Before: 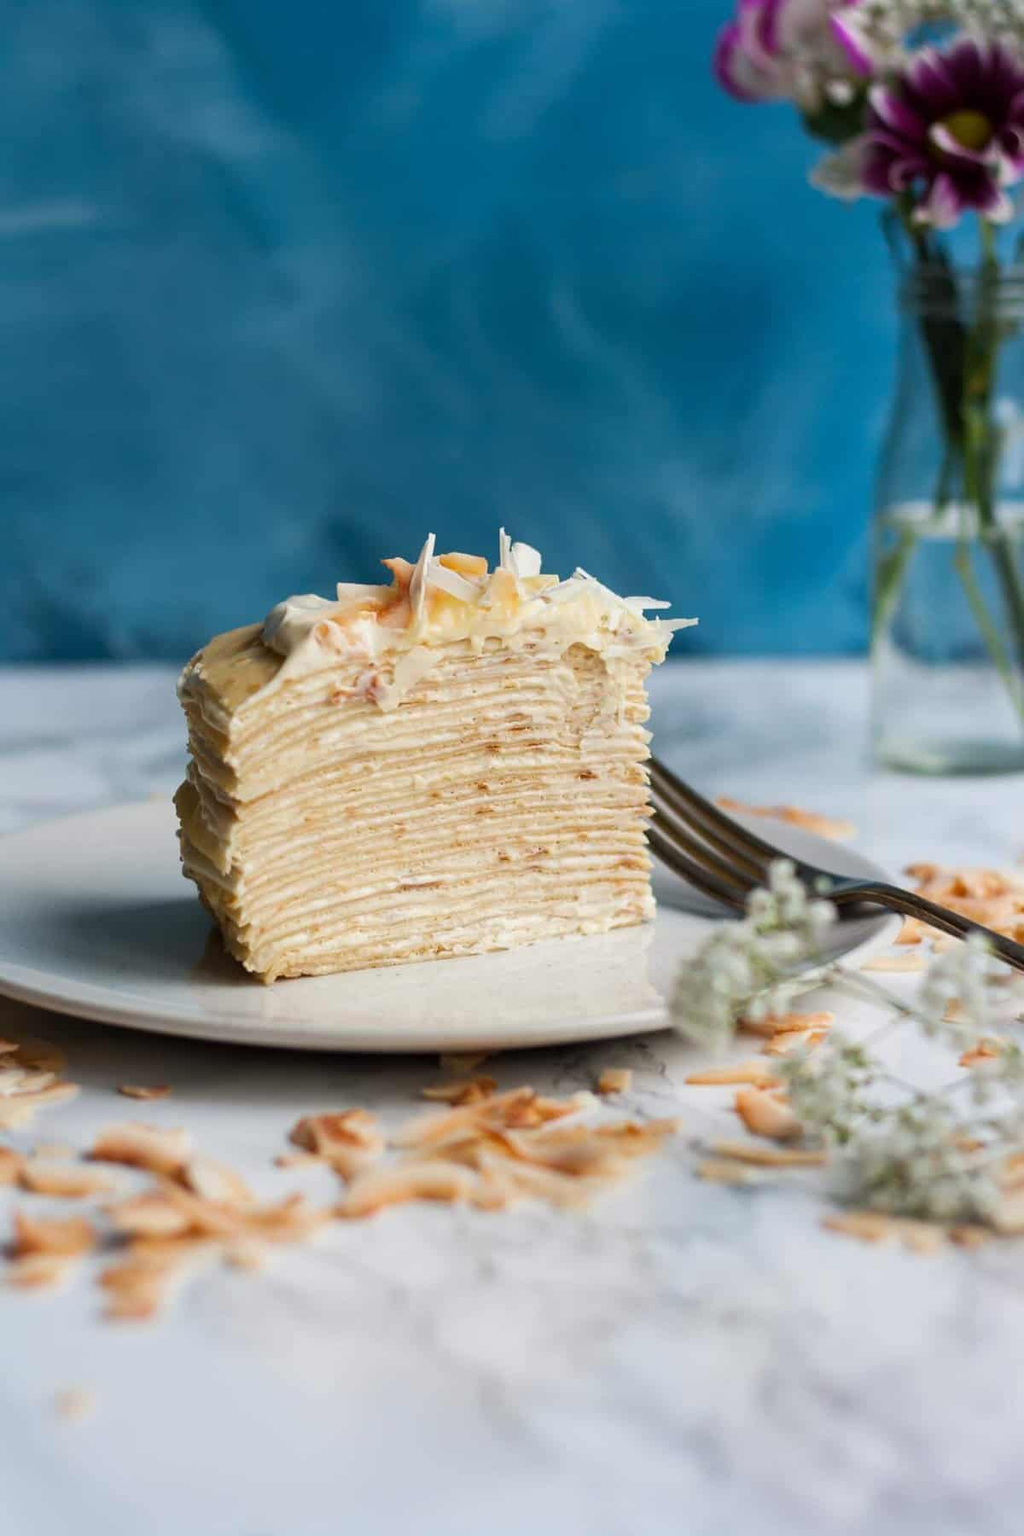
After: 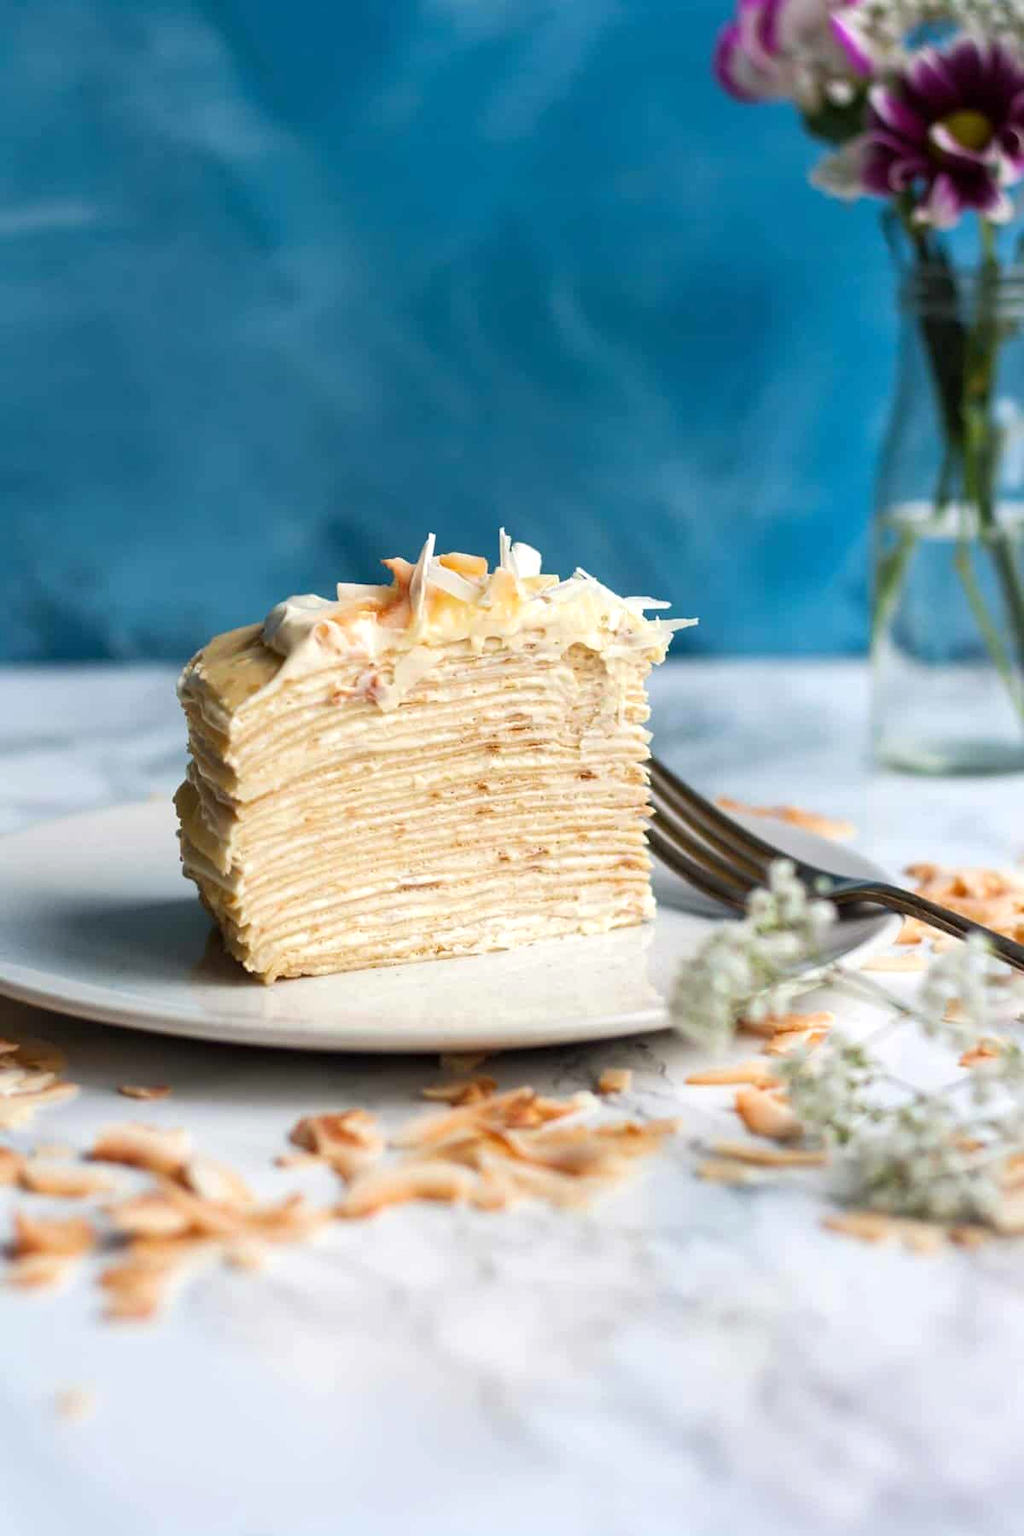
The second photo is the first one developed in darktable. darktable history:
exposure: exposure 0.367 EV, compensate highlight preservation false
